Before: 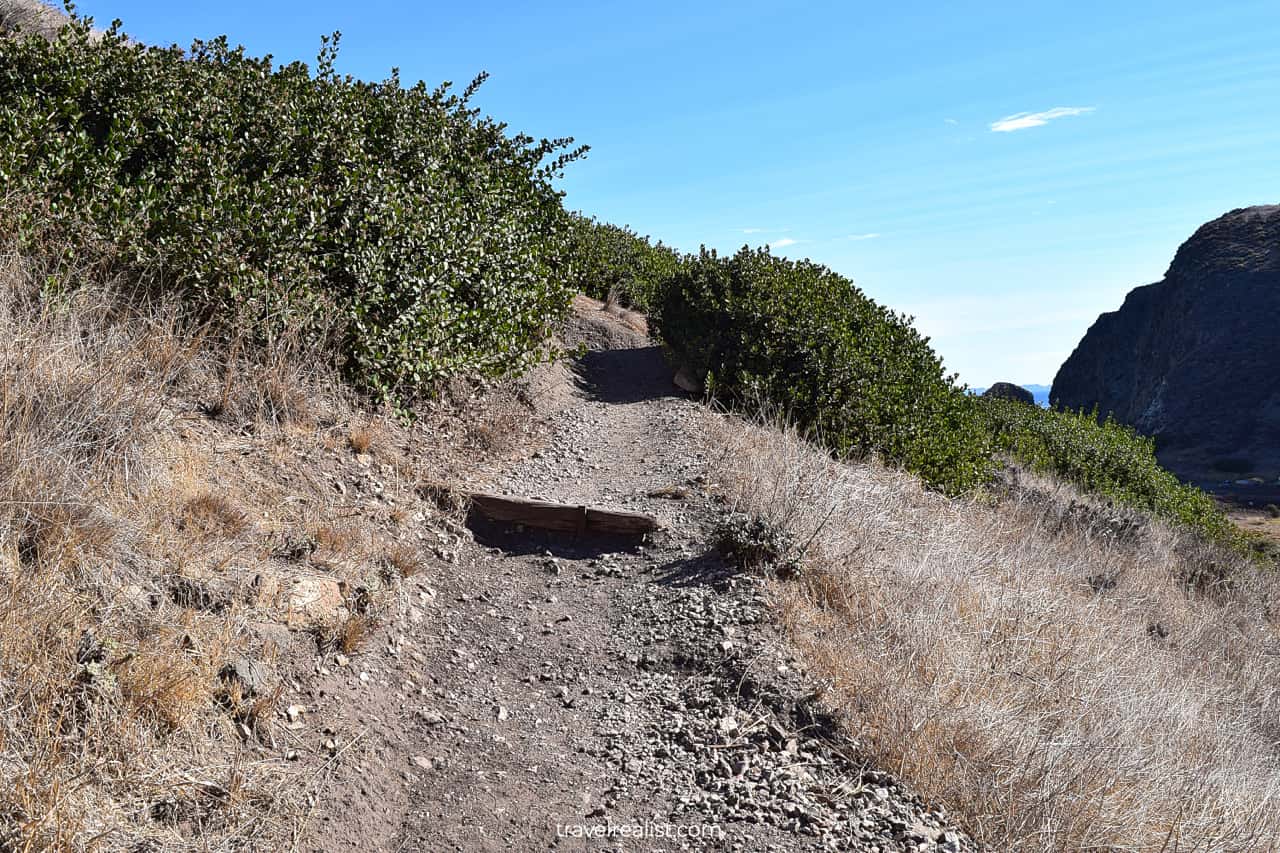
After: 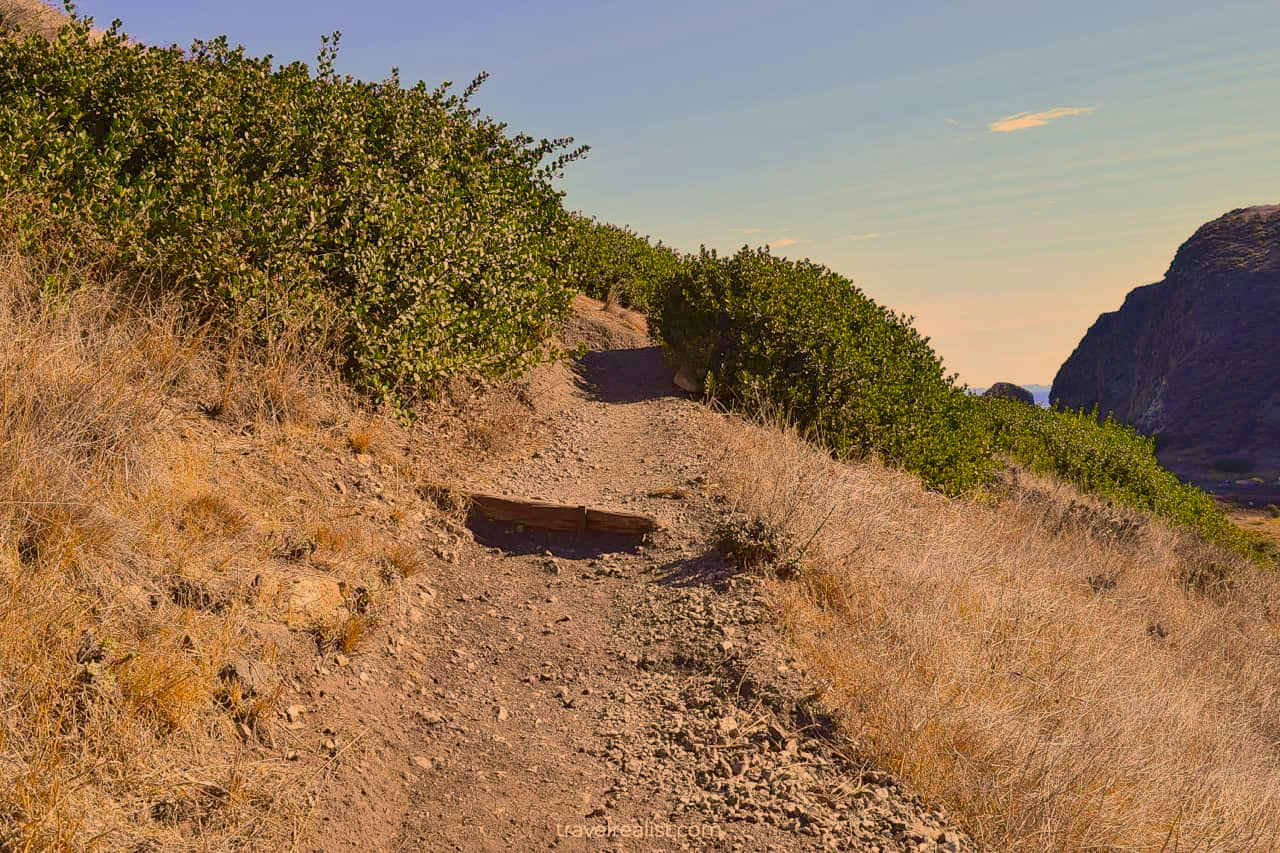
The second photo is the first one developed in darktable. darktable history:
local contrast: highlights 103%, shadows 102%, detail 119%, midtone range 0.2
color correction: highlights a* 18.63, highlights b* 35.37, shadows a* 1.39, shadows b* 6.67, saturation 1.02
color balance rgb: shadows lift › chroma 0.745%, shadows lift › hue 110.1°, perceptual saturation grading › global saturation 31.21%, contrast -29.747%
